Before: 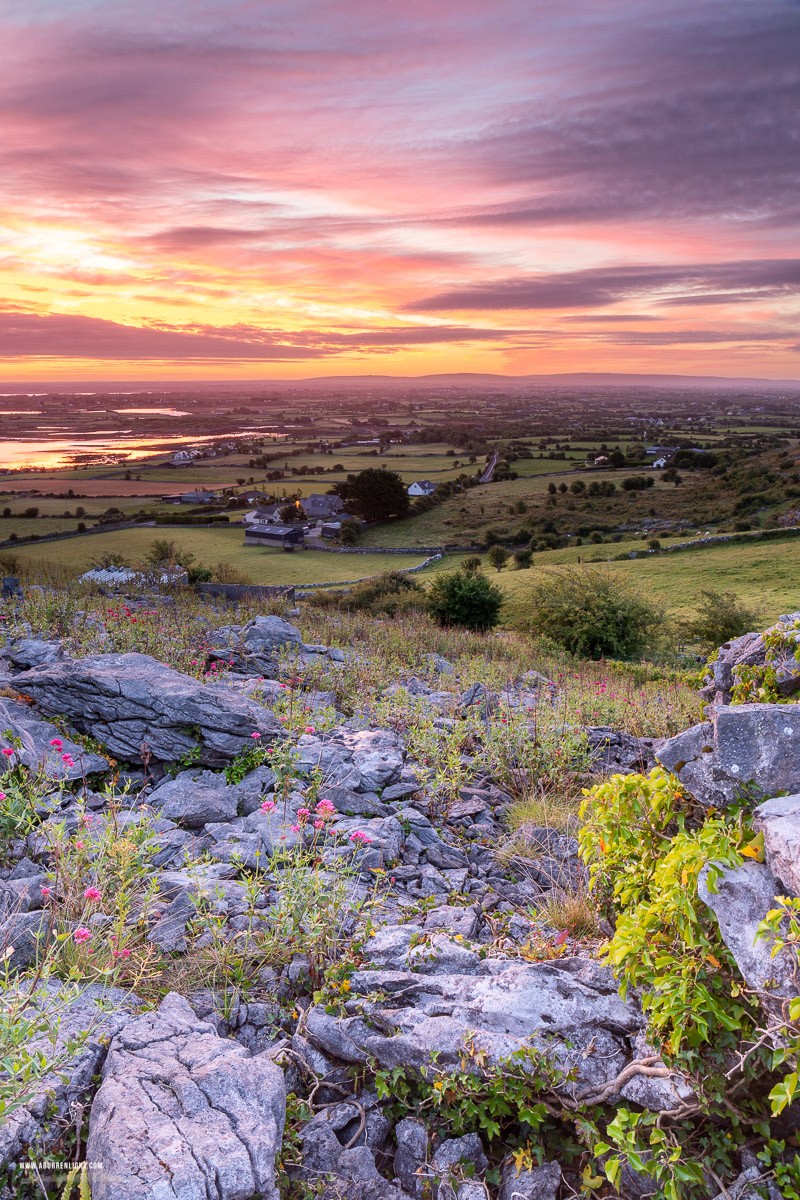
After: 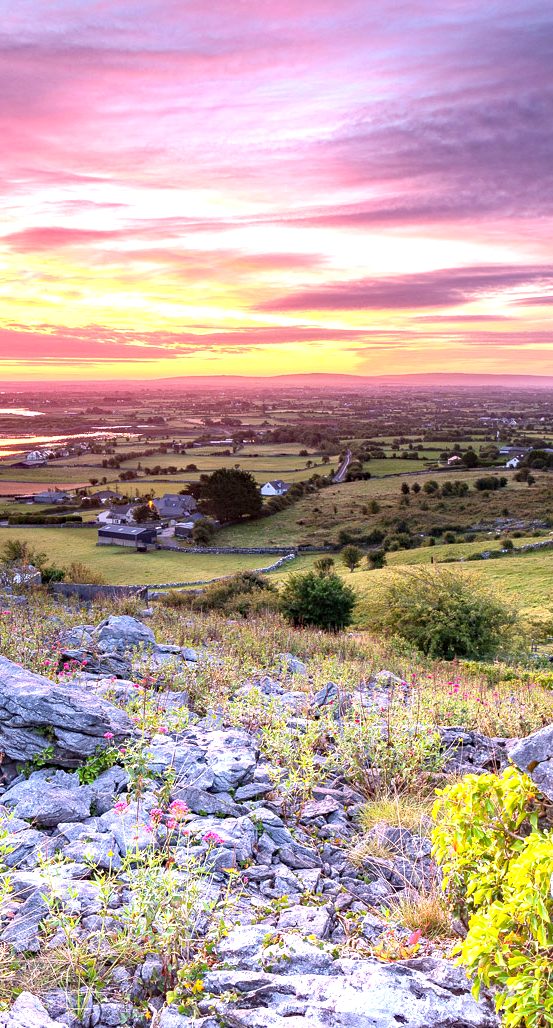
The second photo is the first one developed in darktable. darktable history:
haze removal: strength 0.3, distance 0.253, compatibility mode true, adaptive false
exposure: black level correction 0, exposure 0.703 EV, compensate exposure bias true, compensate highlight preservation false
crop: left 18.452%, right 12.353%, bottom 14.277%
